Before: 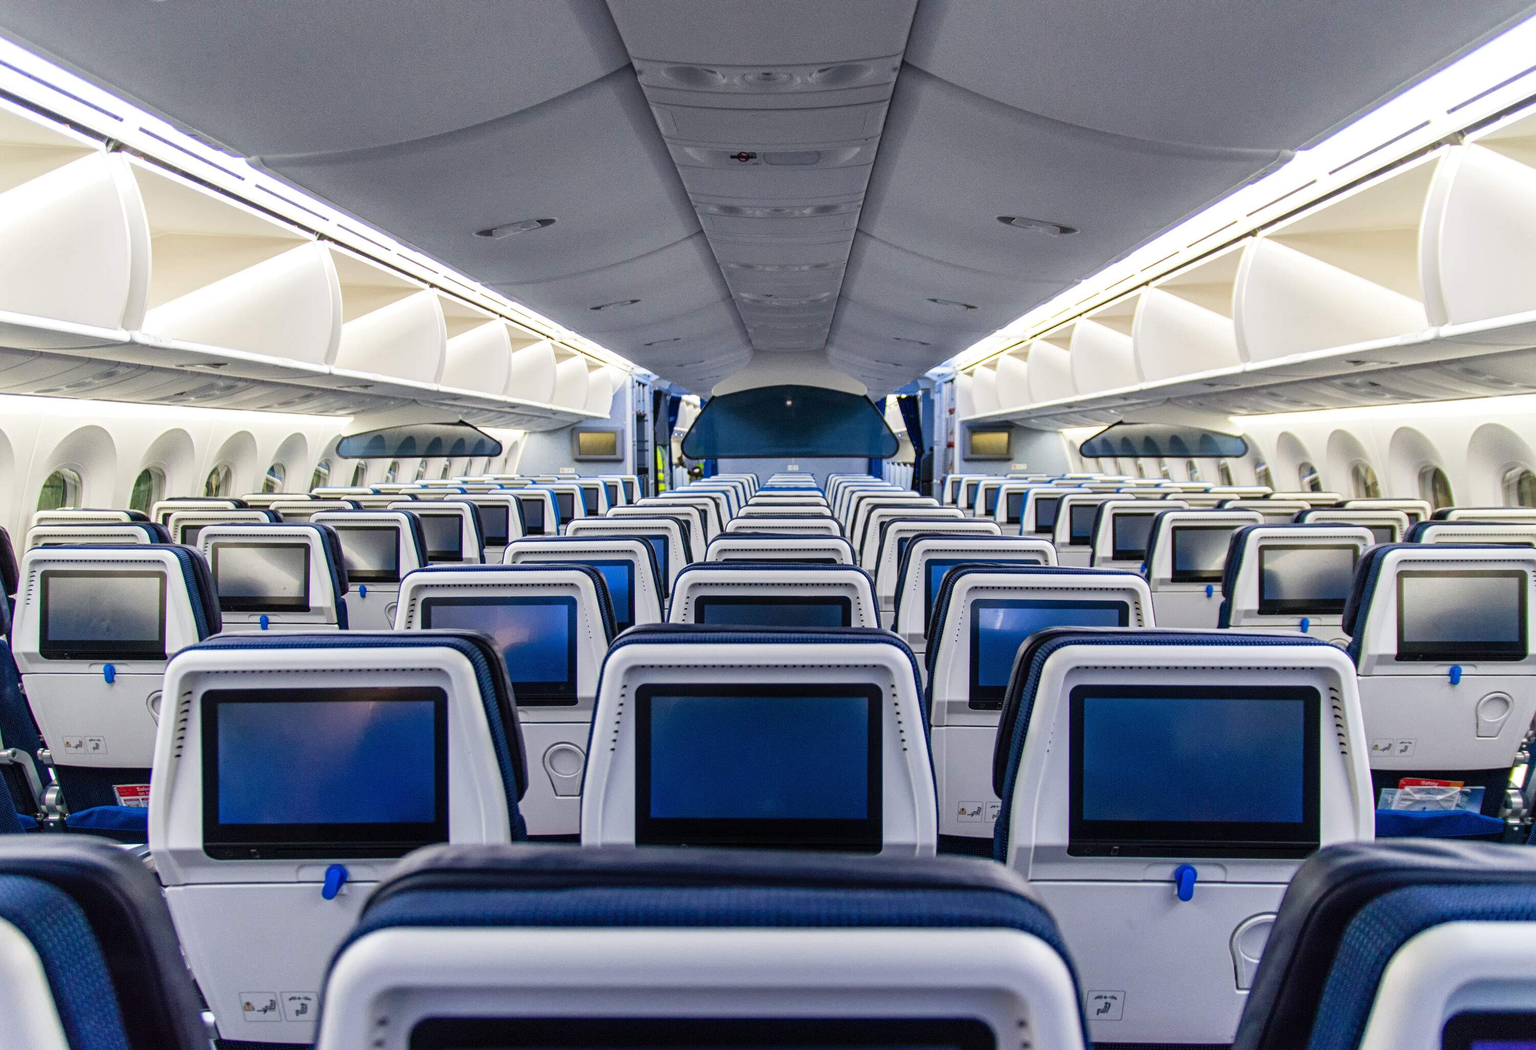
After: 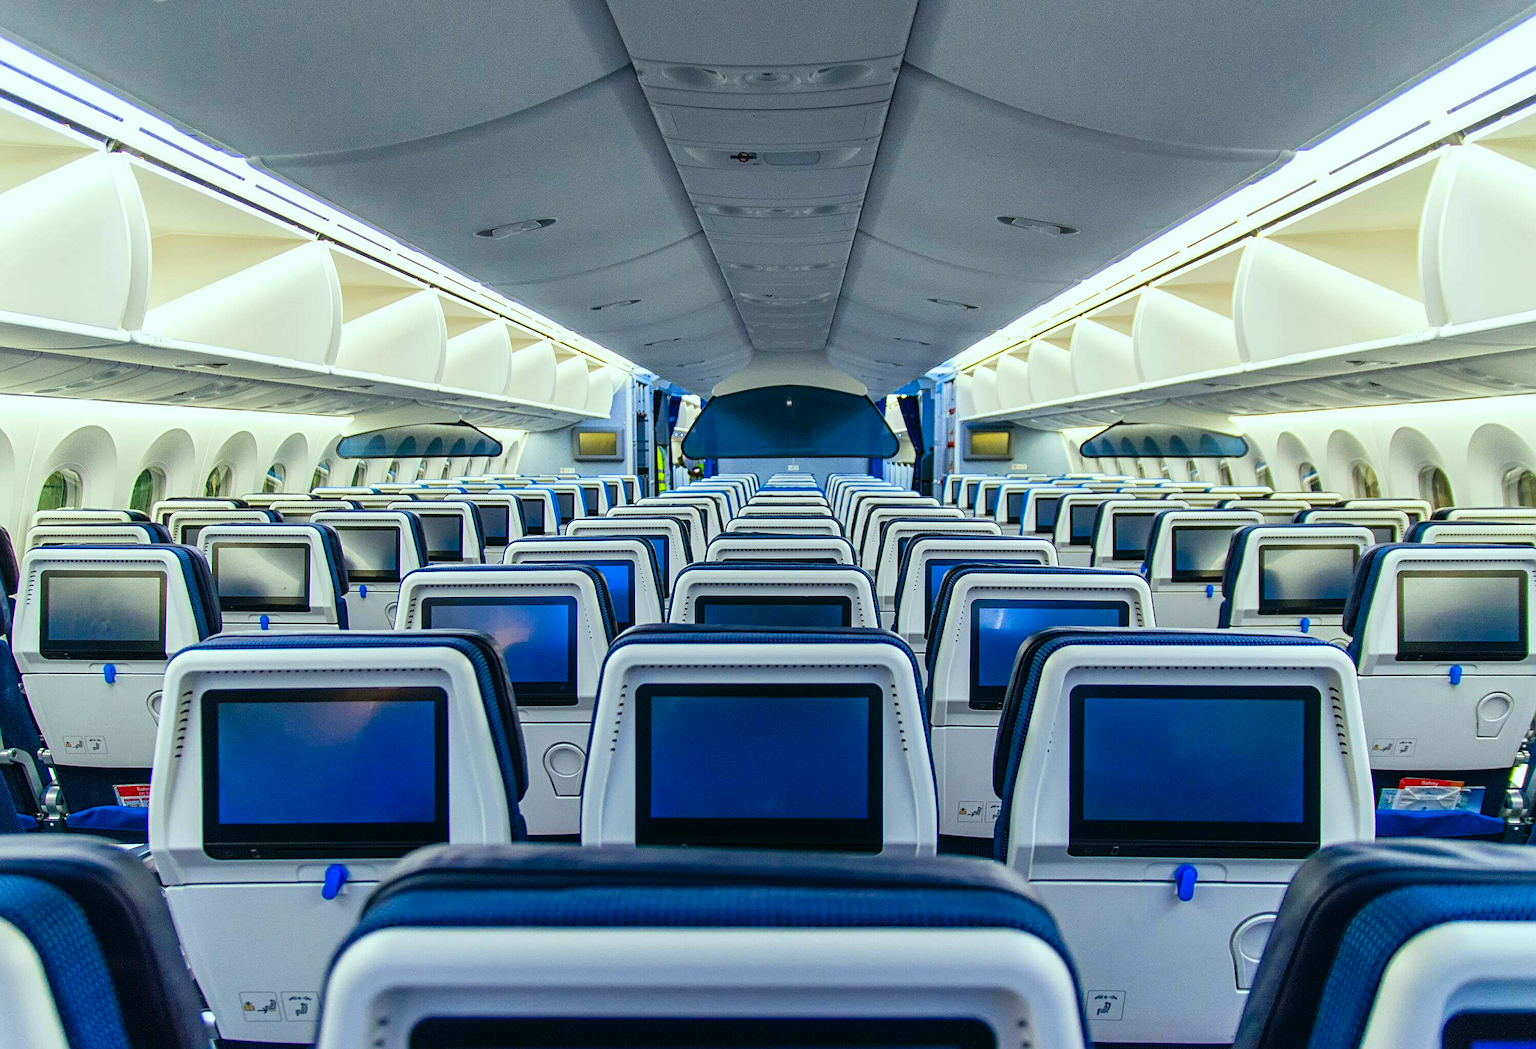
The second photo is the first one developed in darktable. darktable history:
sharpen: on, module defaults
color correction: highlights a* -7.33, highlights b* 1.26, shadows a* -3.55, saturation 1.4
